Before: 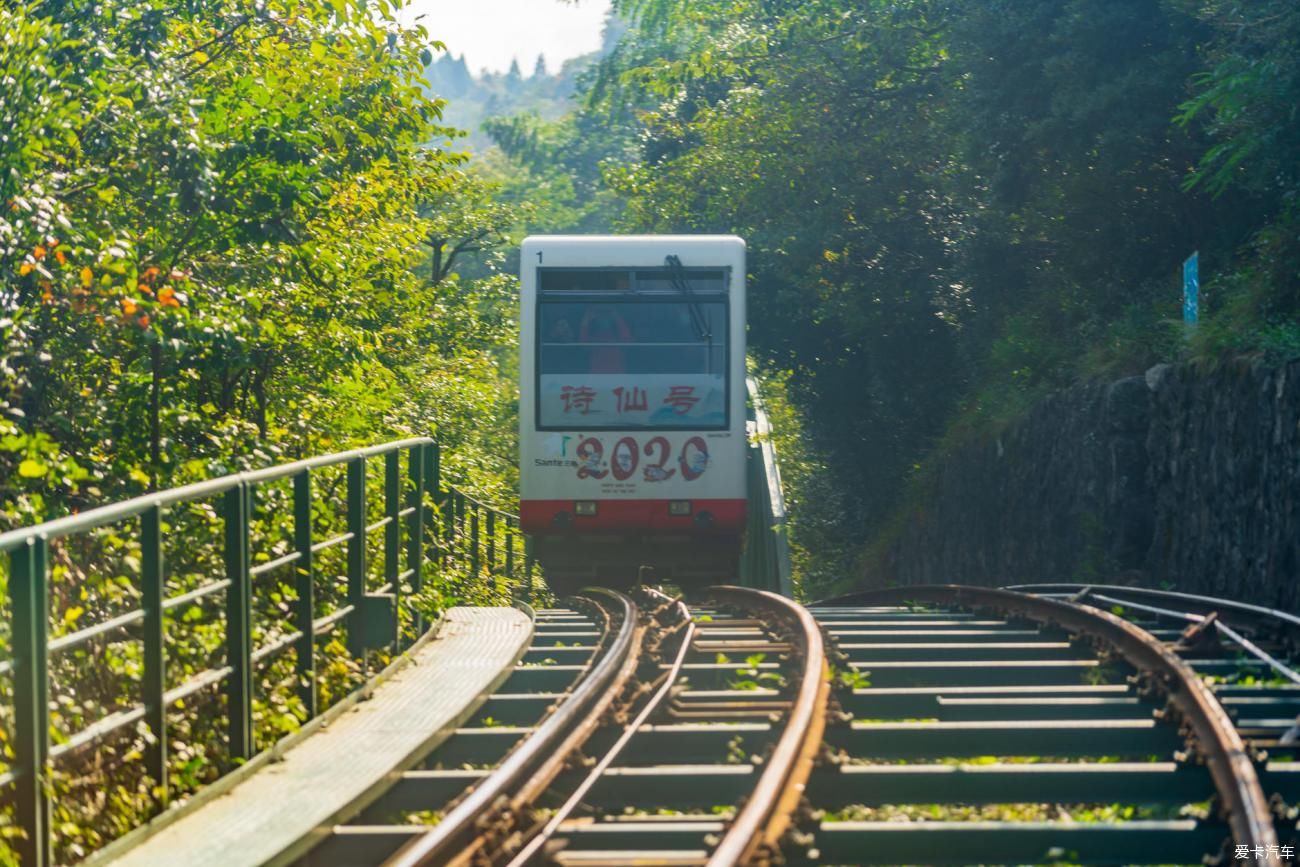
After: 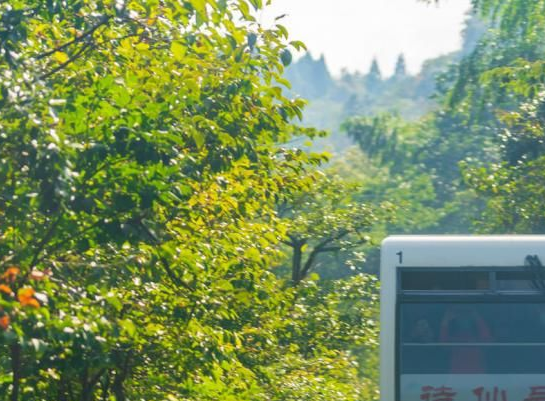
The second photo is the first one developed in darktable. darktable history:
white balance: emerald 1
tone equalizer: on, module defaults
crop and rotate: left 10.817%, top 0.062%, right 47.194%, bottom 53.626%
